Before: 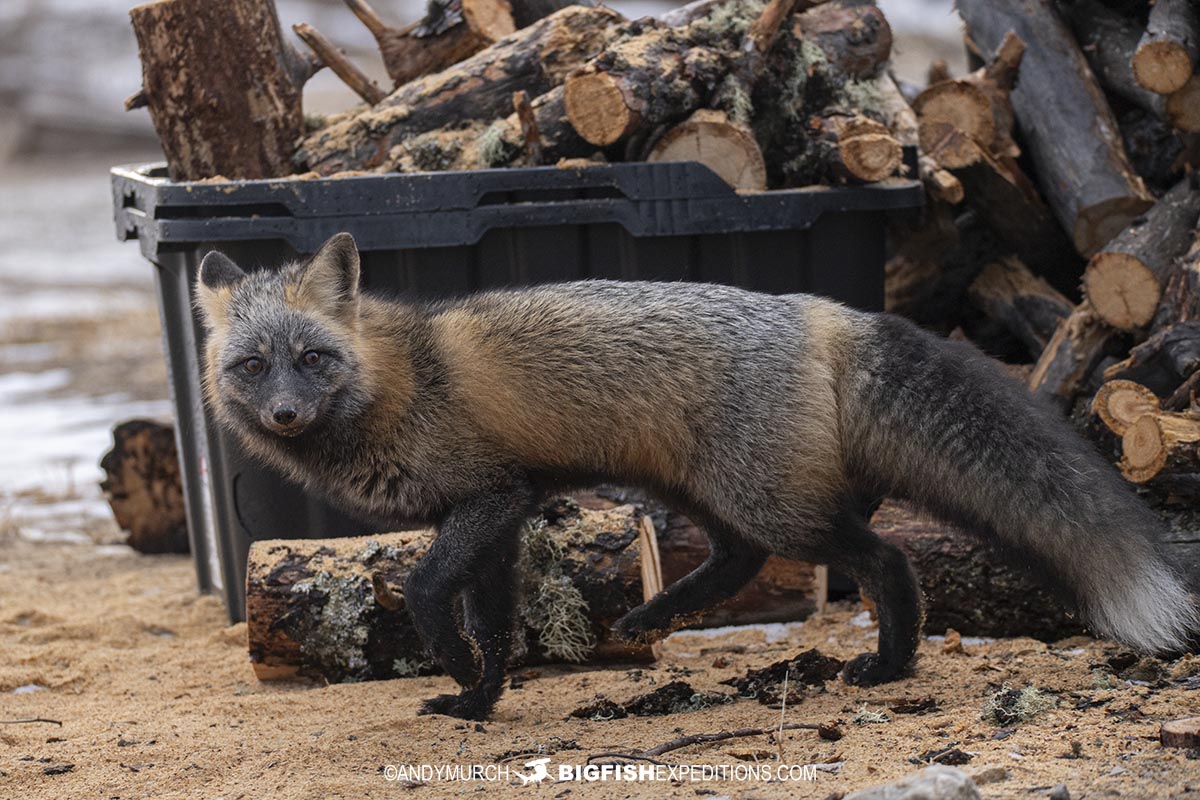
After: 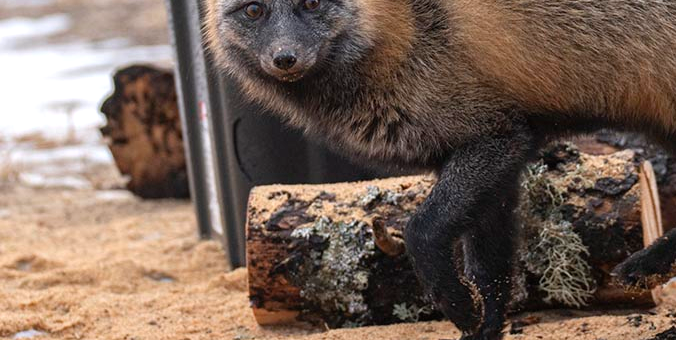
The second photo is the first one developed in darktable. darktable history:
exposure: black level correction 0, exposure 1 EV, compensate exposure bias true, compensate highlight preservation false
crop: top 44.483%, right 43.593%, bottom 12.892%
